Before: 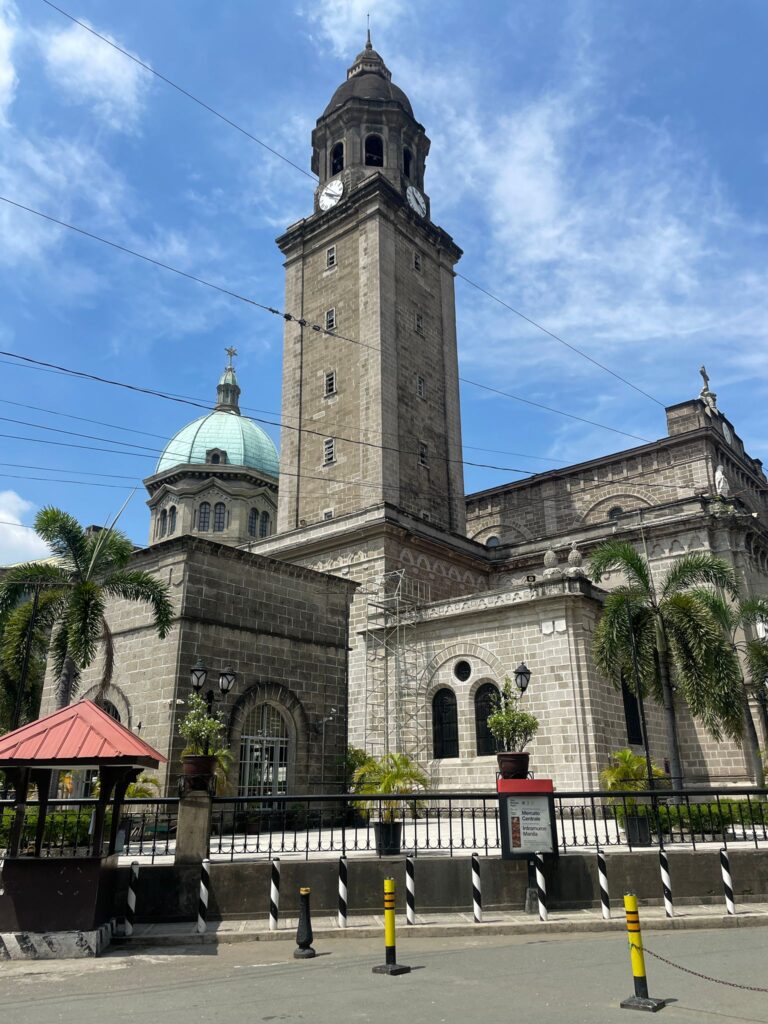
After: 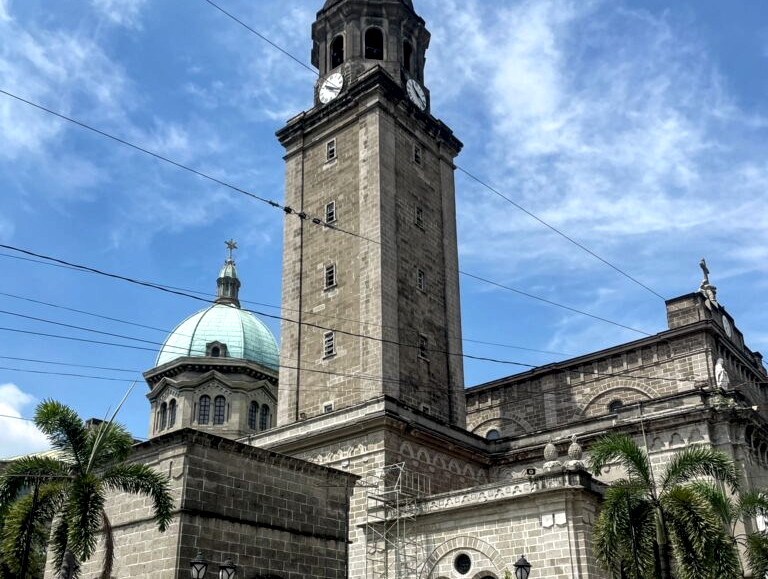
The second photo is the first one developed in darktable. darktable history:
local contrast: detail 135%, midtone range 0.745
crop and rotate: top 10.501%, bottom 32.888%
